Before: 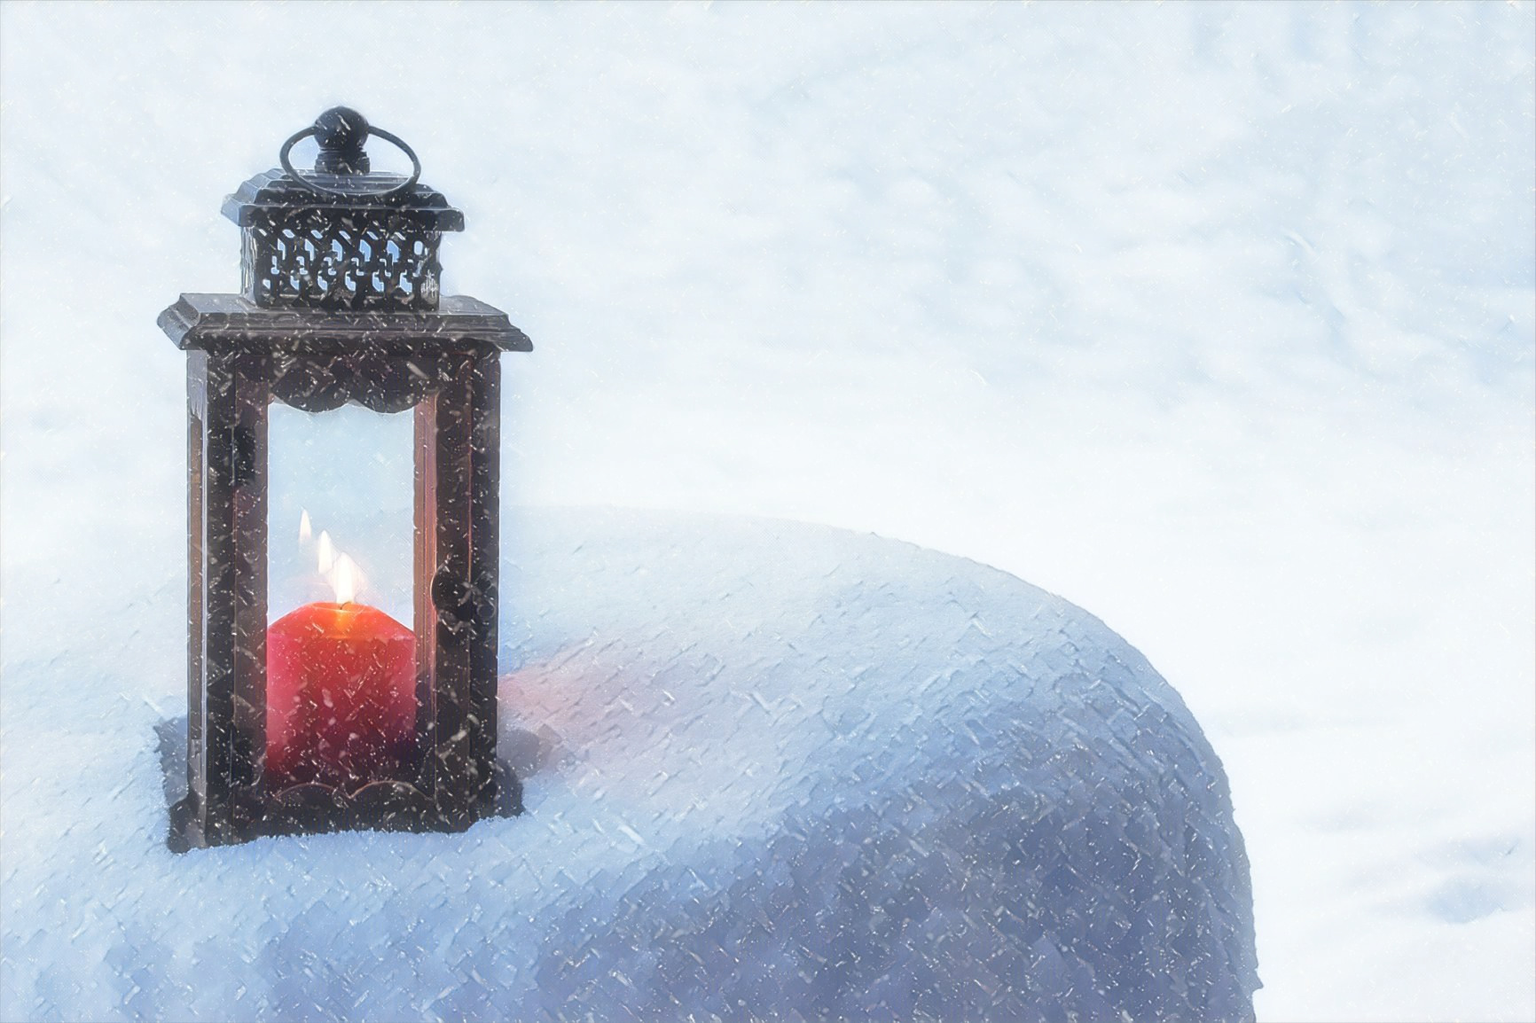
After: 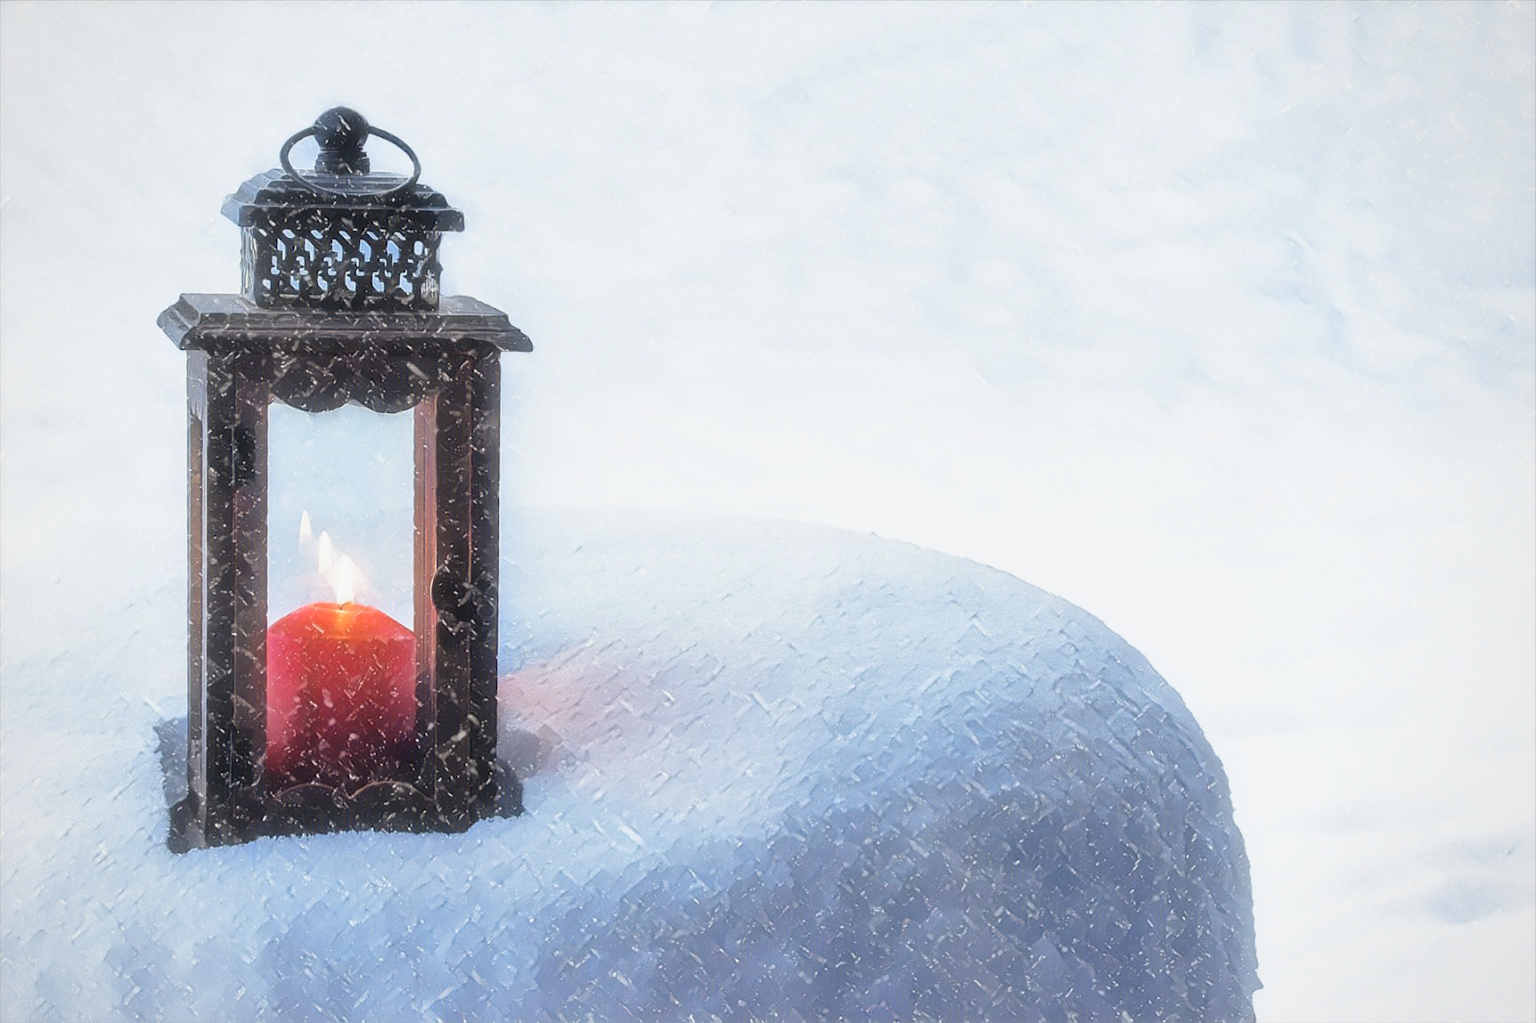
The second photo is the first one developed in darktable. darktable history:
vignetting: brightness -0.167
filmic rgb: black relative exposure -12.8 EV, white relative exposure 2.8 EV, threshold 3 EV, target black luminance 0%, hardness 8.54, latitude 70.41%, contrast 1.133, shadows ↔ highlights balance -0.395%, color science v4 (2020), enable highlight reconstruction true
